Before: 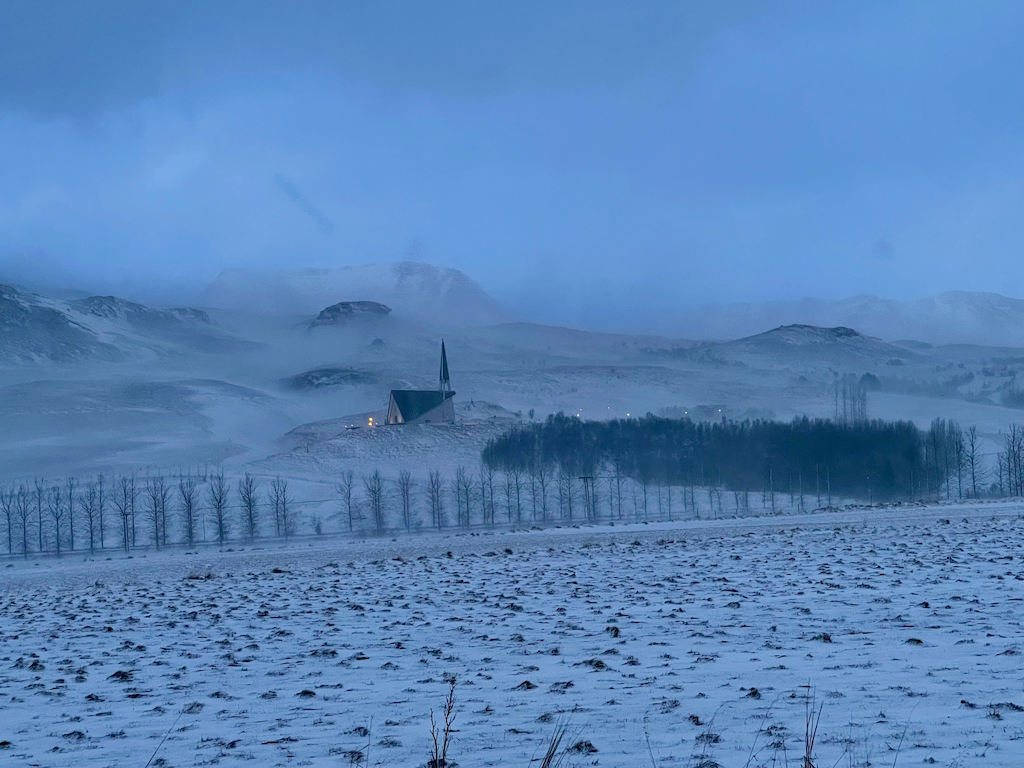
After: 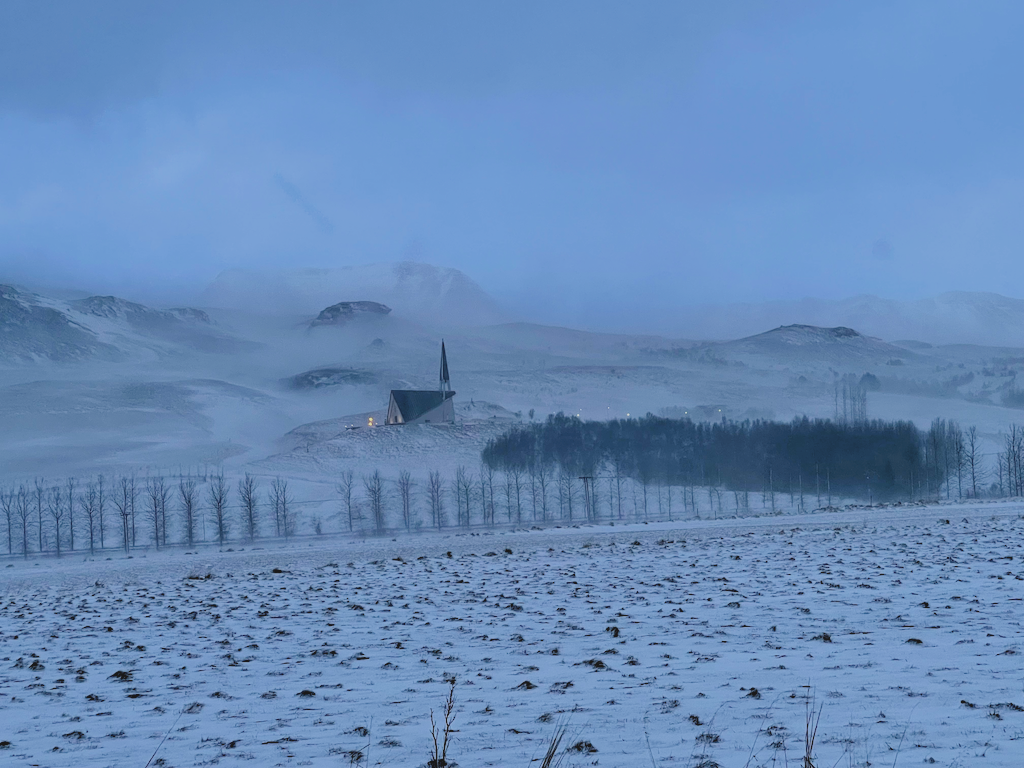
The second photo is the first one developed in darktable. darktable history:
filmic rgb: black relative exposure -5.02 EV, white relative exposure 3.97 EV, hardness 2.91, contrast 1.3, highlights saturation mix -30.02%, color science v6 (2022)
contrast brightness saturation: contrast -0.133, brightness 0.054, saturation -0.134
